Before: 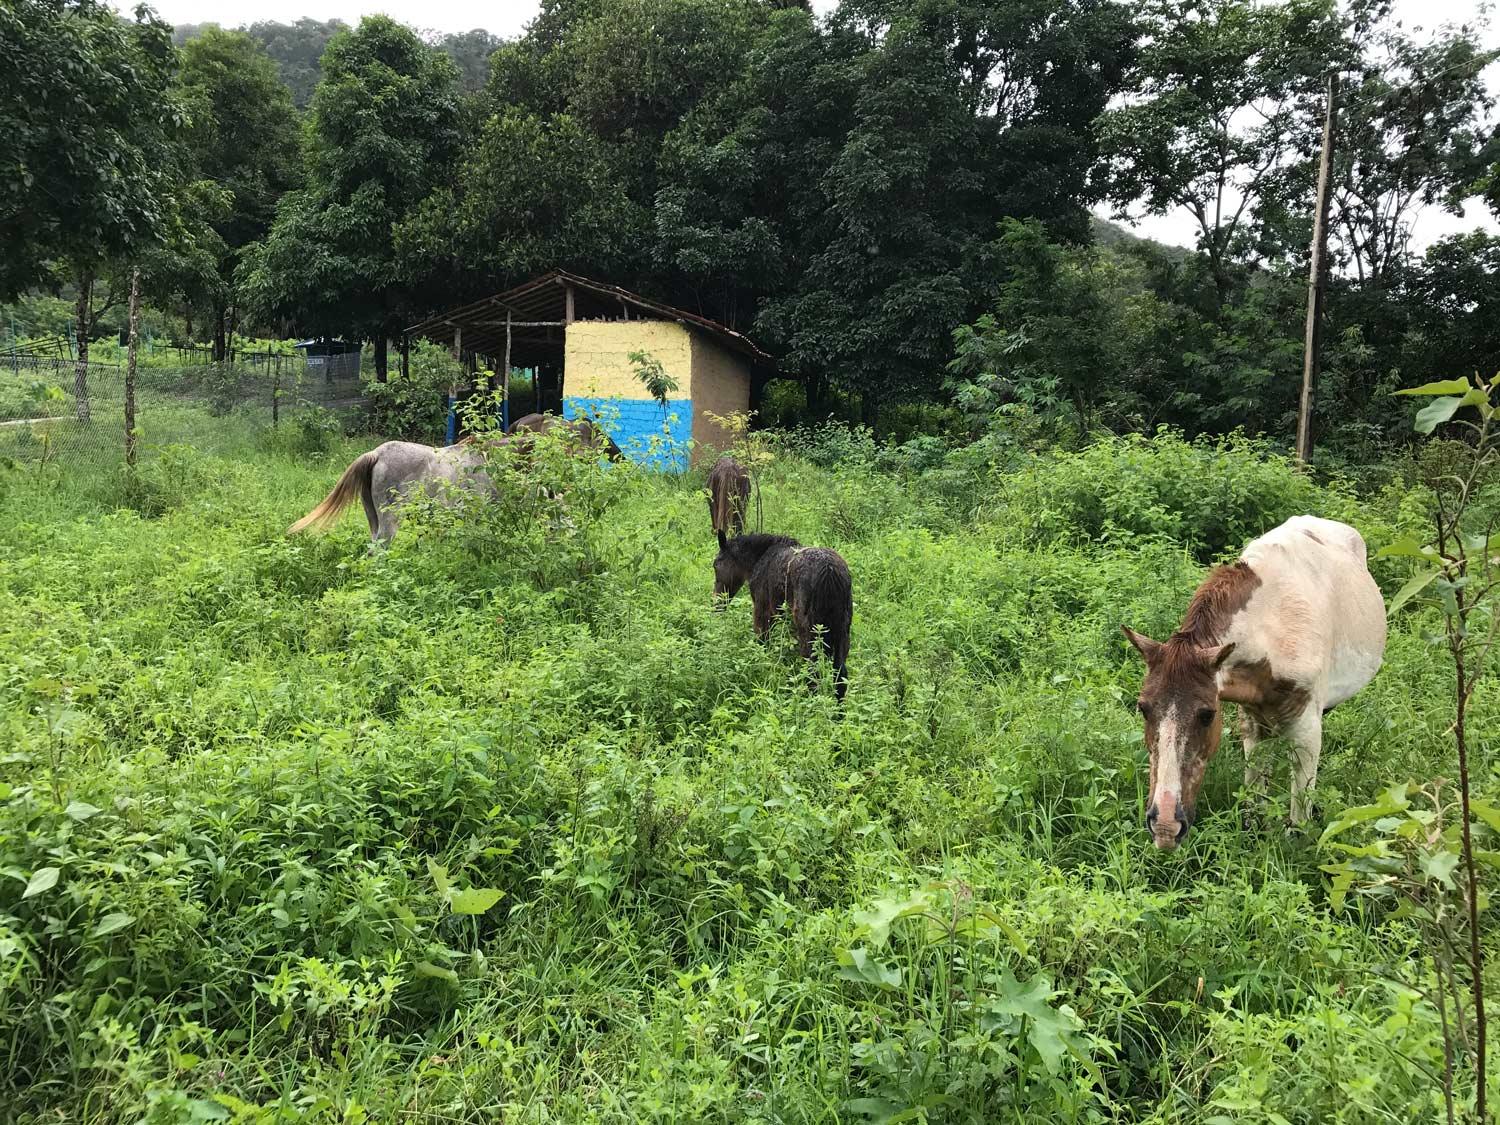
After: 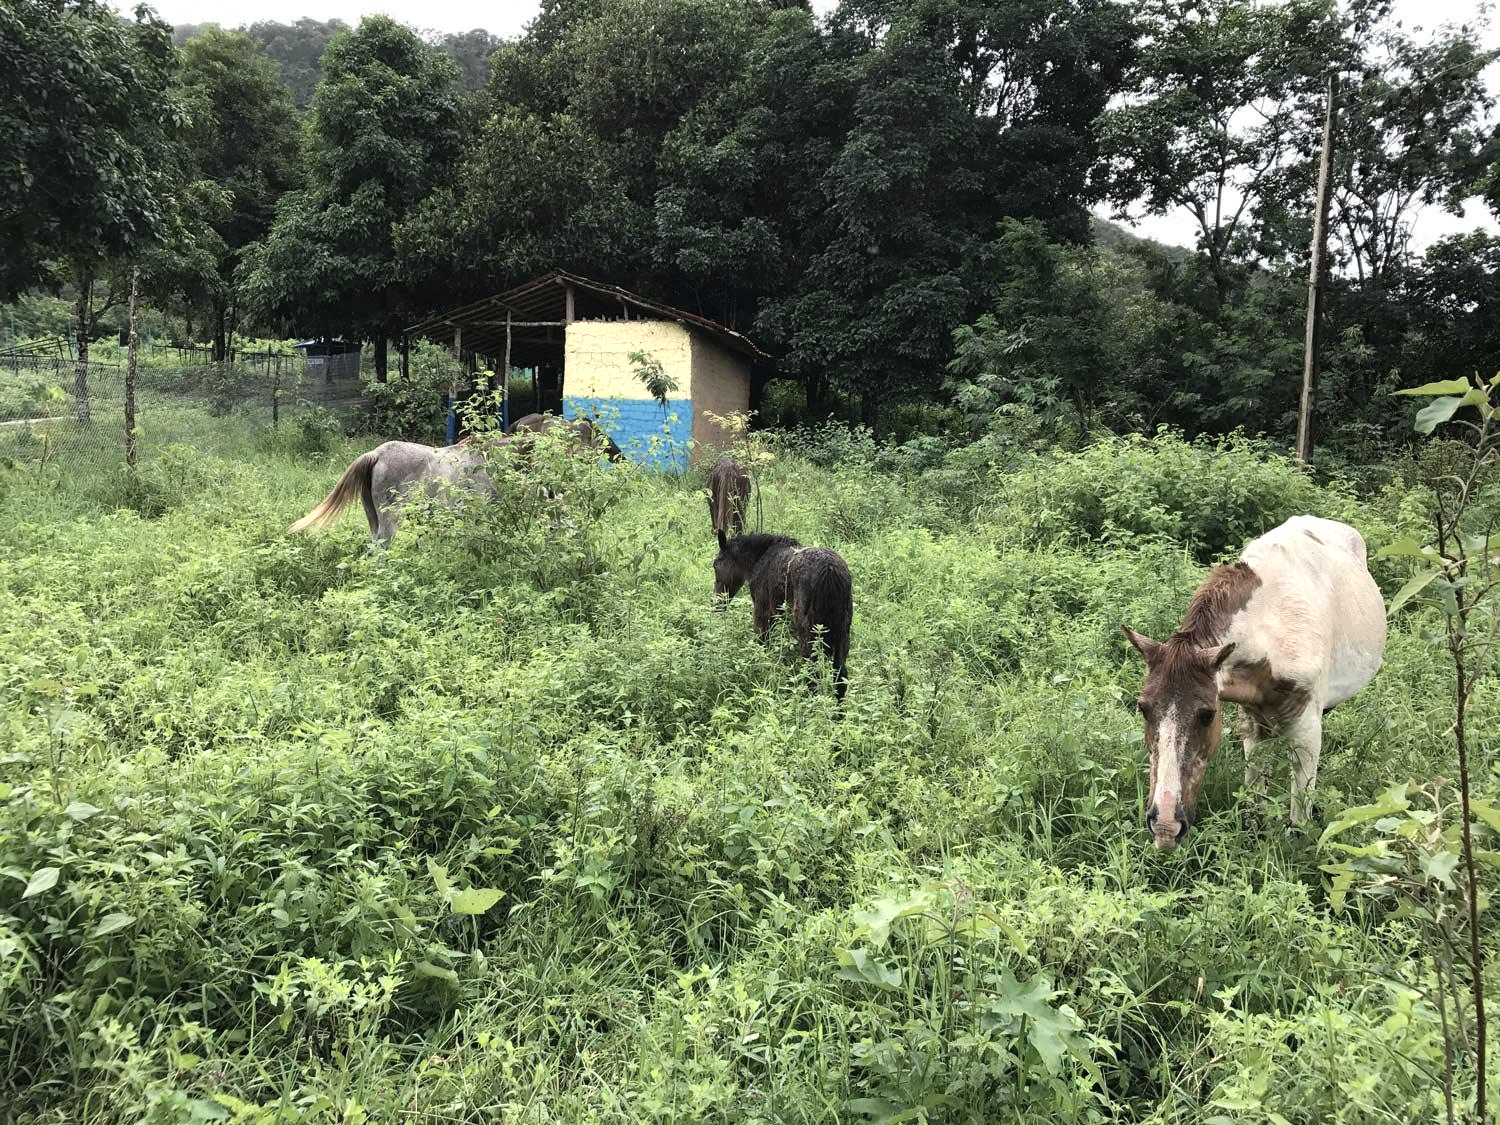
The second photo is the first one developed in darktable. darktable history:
color zones: curves: ch0 [(0, 0.6) (0.129, 0.585) (0.193, 0.596) (0.429, 0.5) (0.571, 0.5) (0.714, 0.5) (0.857, 0.5) (1, 0.6)]; ch1 [(0, 0.453) (0.112, 0.245) (0.213, 0.252) (0.429, 0.233) (0.571, 0.231) (0.683, 0.242) (0.857, 0.296) (1, 0.453)]
contrast brightness saturation: saturation 0.491
